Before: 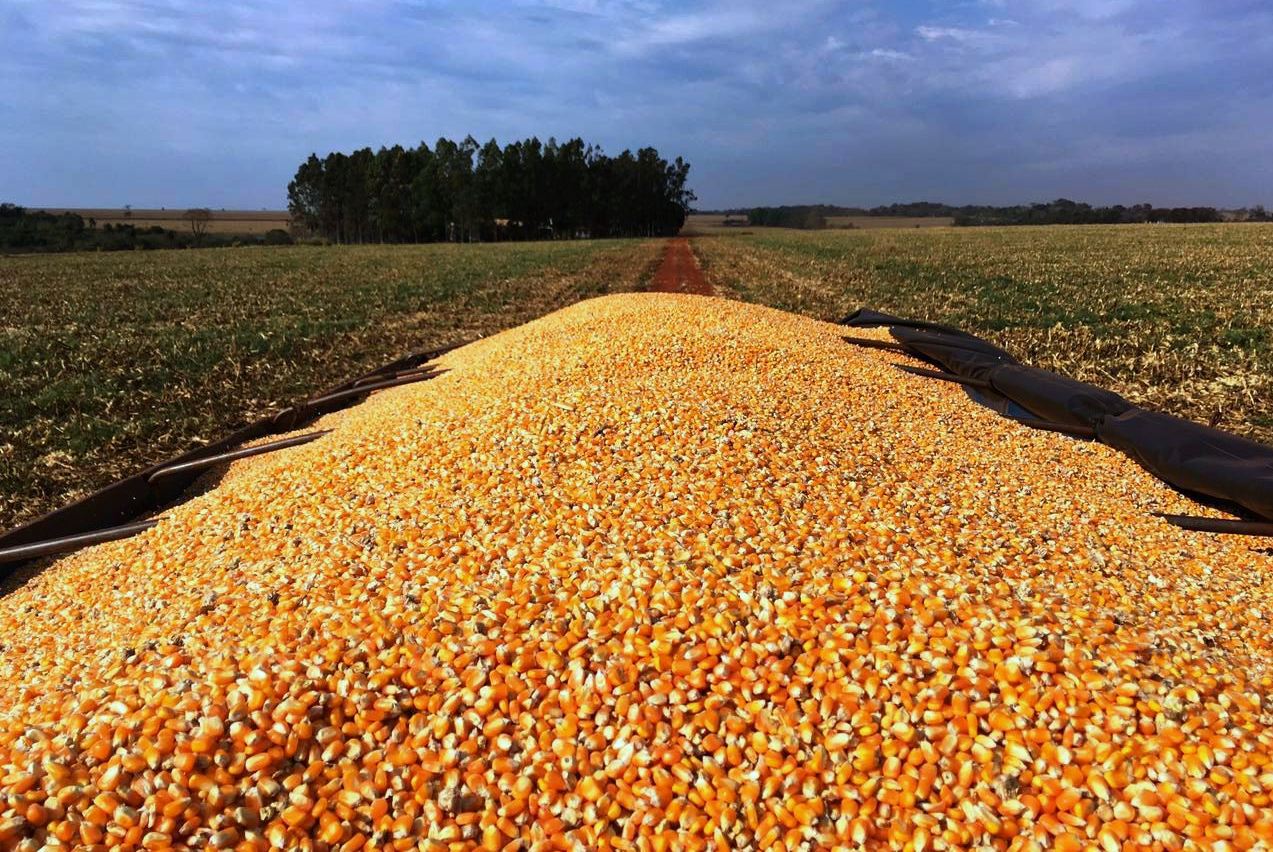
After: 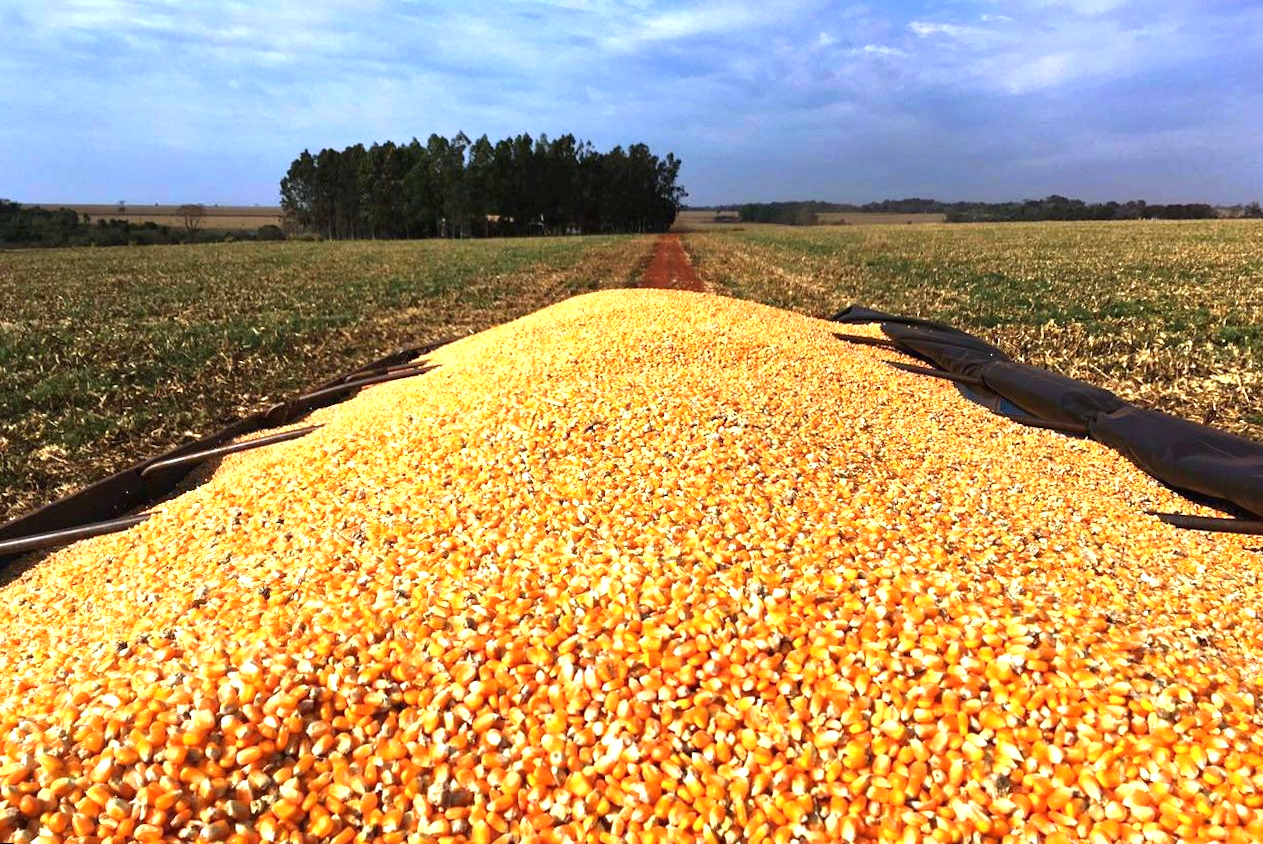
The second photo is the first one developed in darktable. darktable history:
exposure: black level correction 0, exposure 0.9 EV, compensate highlight preservation false
rotate and perspective: rotation 0.192°, lens shift (horizontal) -0.015, crop left 0.005, crop right 0.996, crop top 0.006, crop bottom 0.99
